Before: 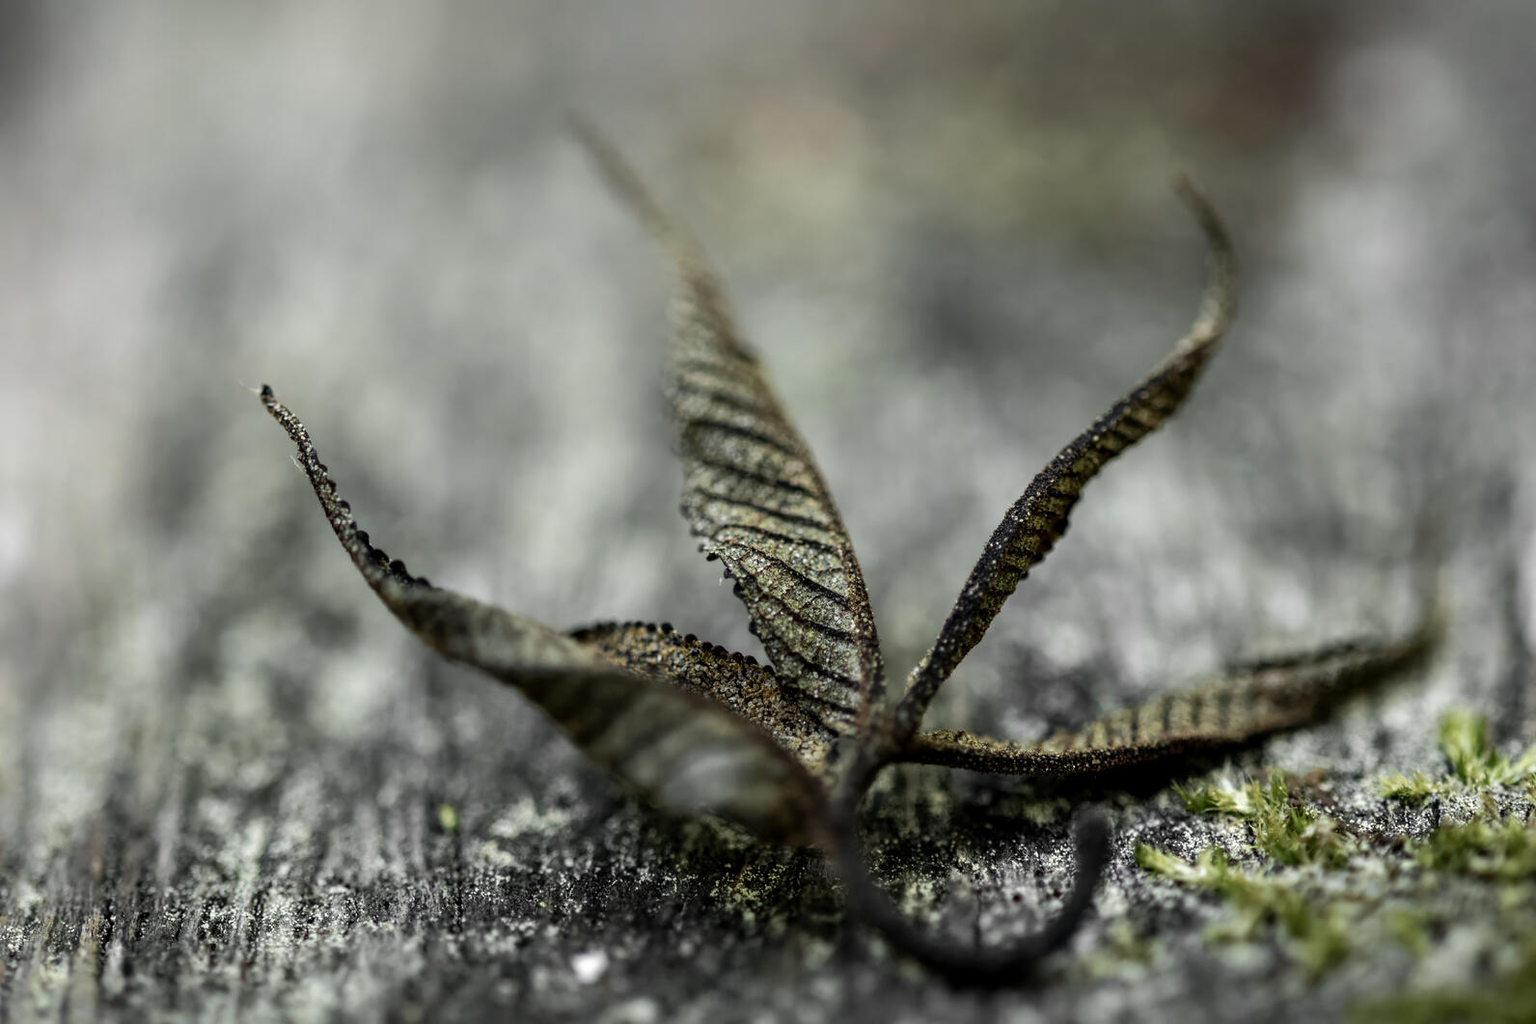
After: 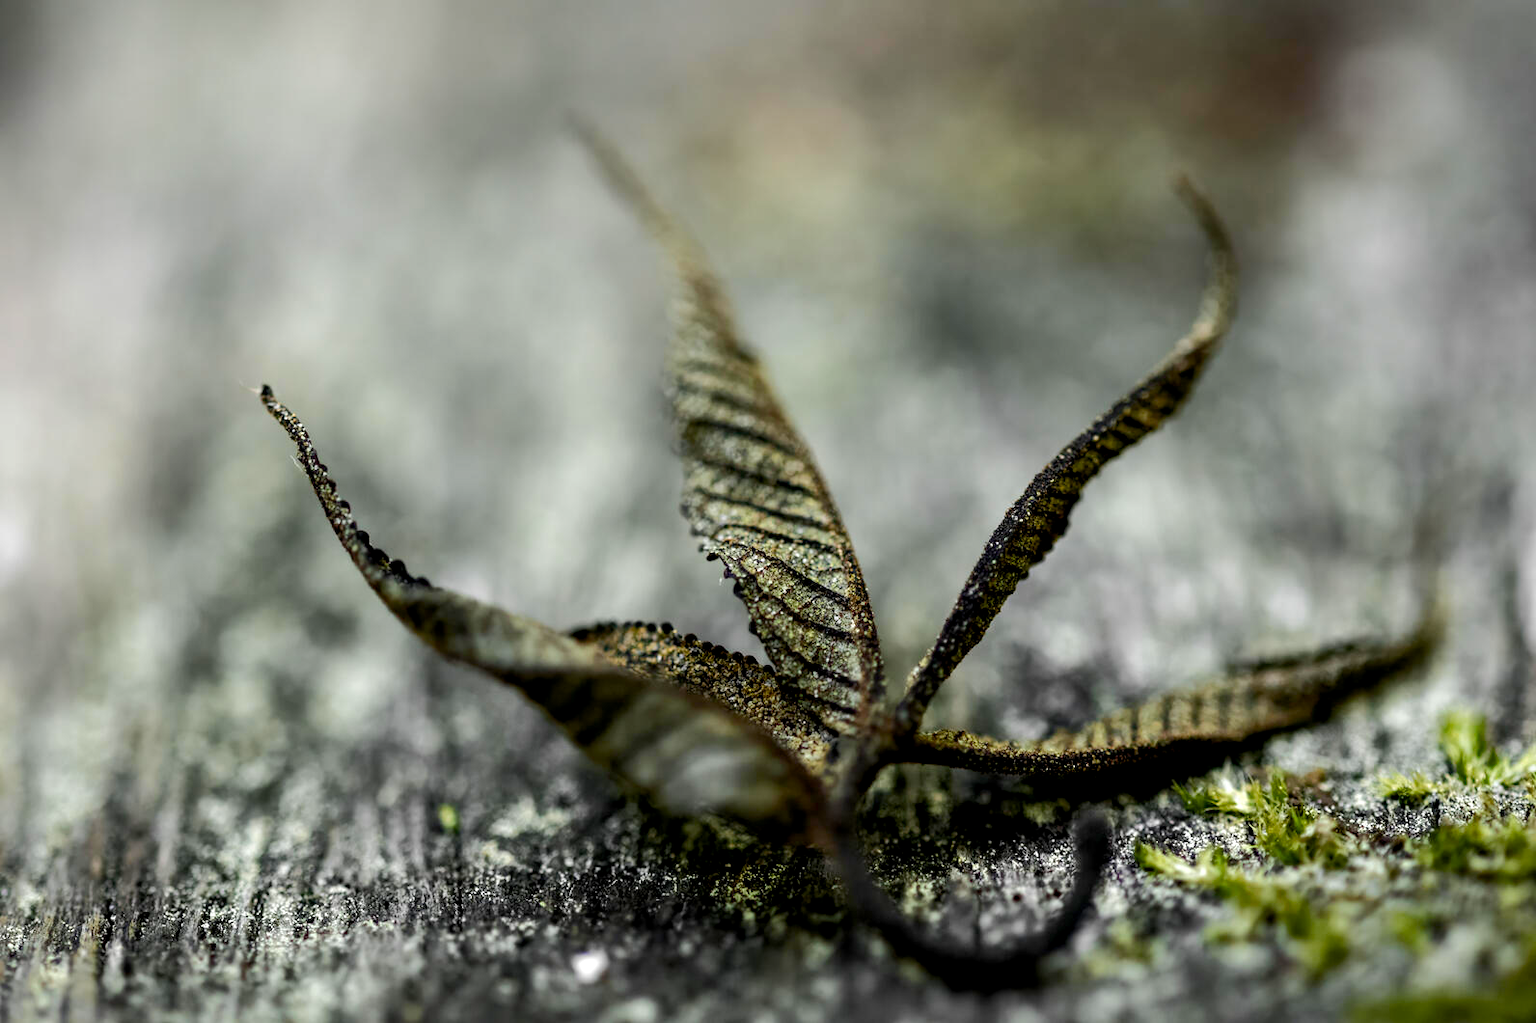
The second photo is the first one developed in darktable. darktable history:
contrast brightness saturation: saturation 0.13
color balance rgb: global offset › luminance -0.51%, perceptual saturation grading › global saturation 27.53%, perceptual saturation grading › highlights -25%, perceptual saturation grading › shadows 25%, perceptual brilliance grading › highlights 6.62%, perceptual brilliance grading › mid-tones 17.07%, perceptual brilliance grading › shadows -5.23%
